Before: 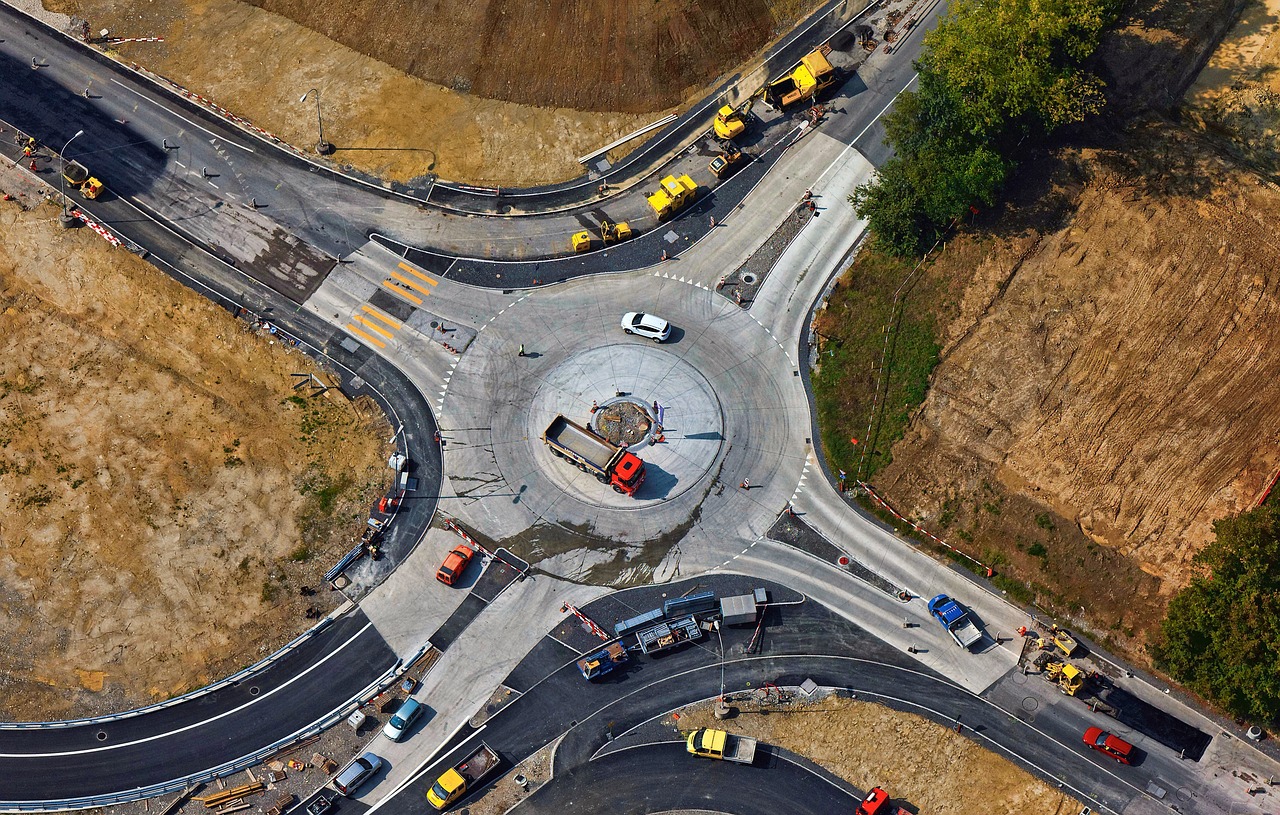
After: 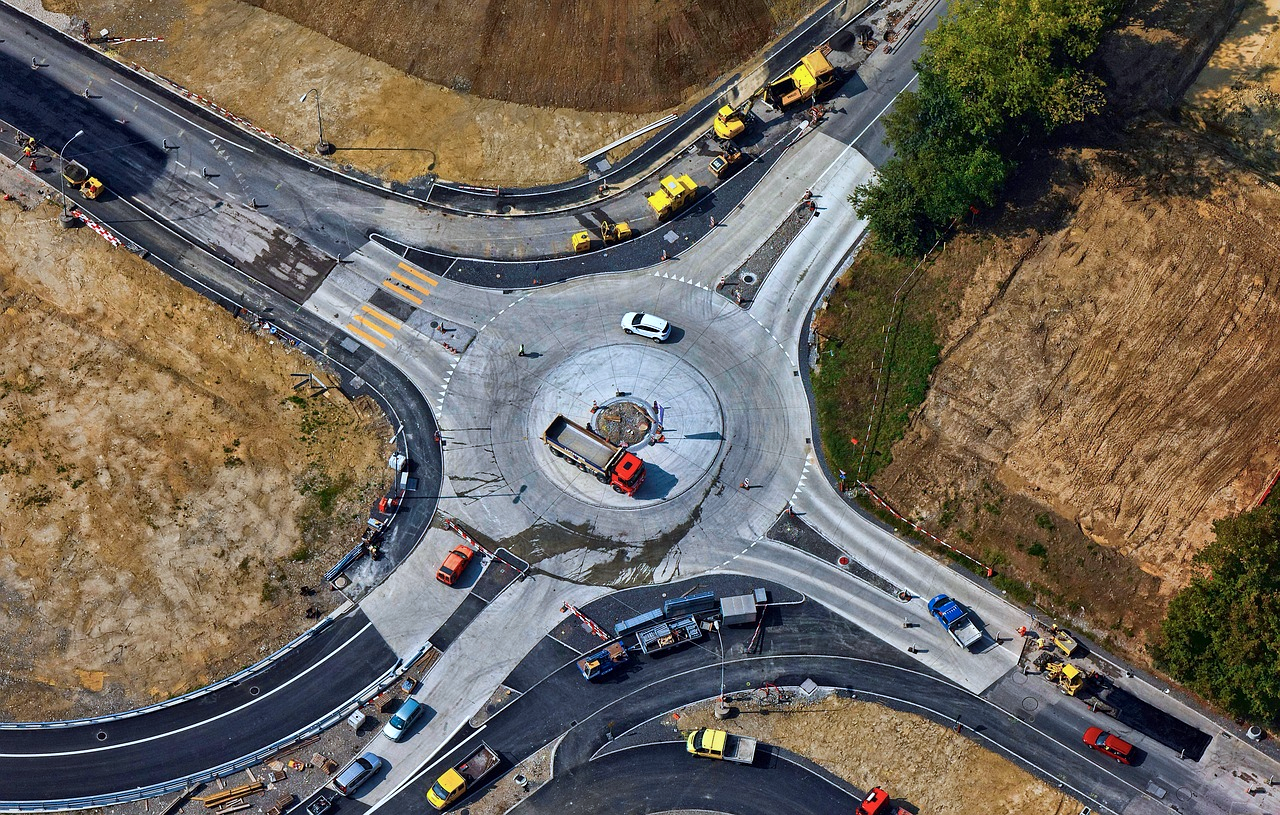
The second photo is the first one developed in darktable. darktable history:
color calibration: x 0.367, y 0.379, temperature 4395.86 K
local contrast: mode bilateral grid, contrast 20, coarseness 50, detail 120%, midtone range 0.2
